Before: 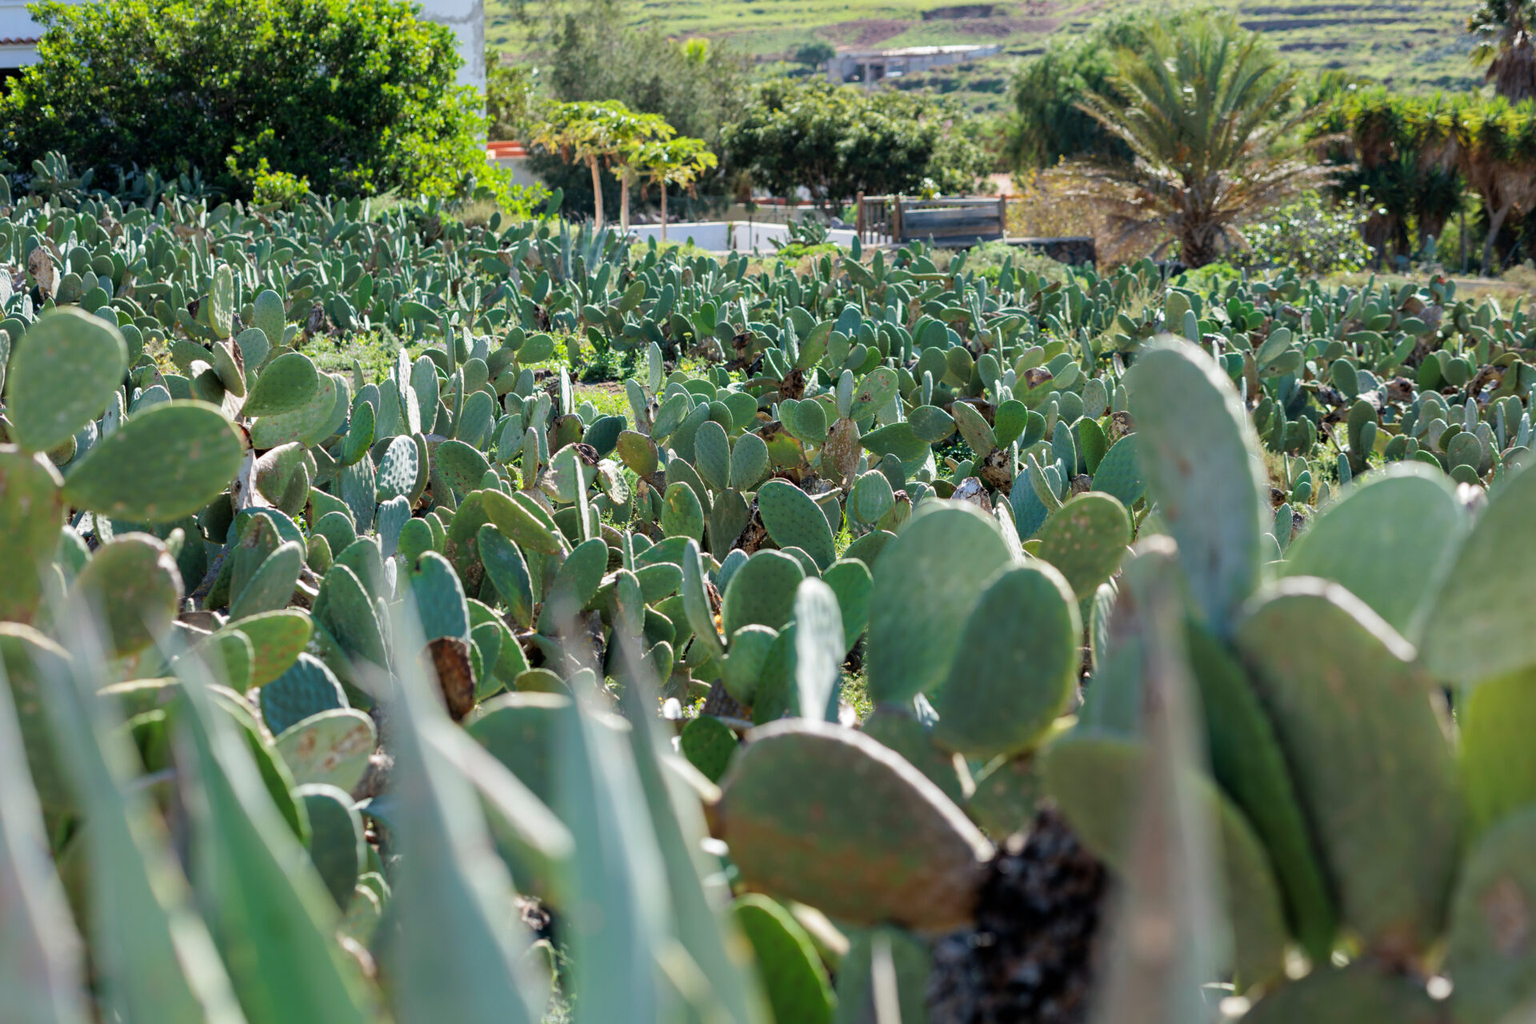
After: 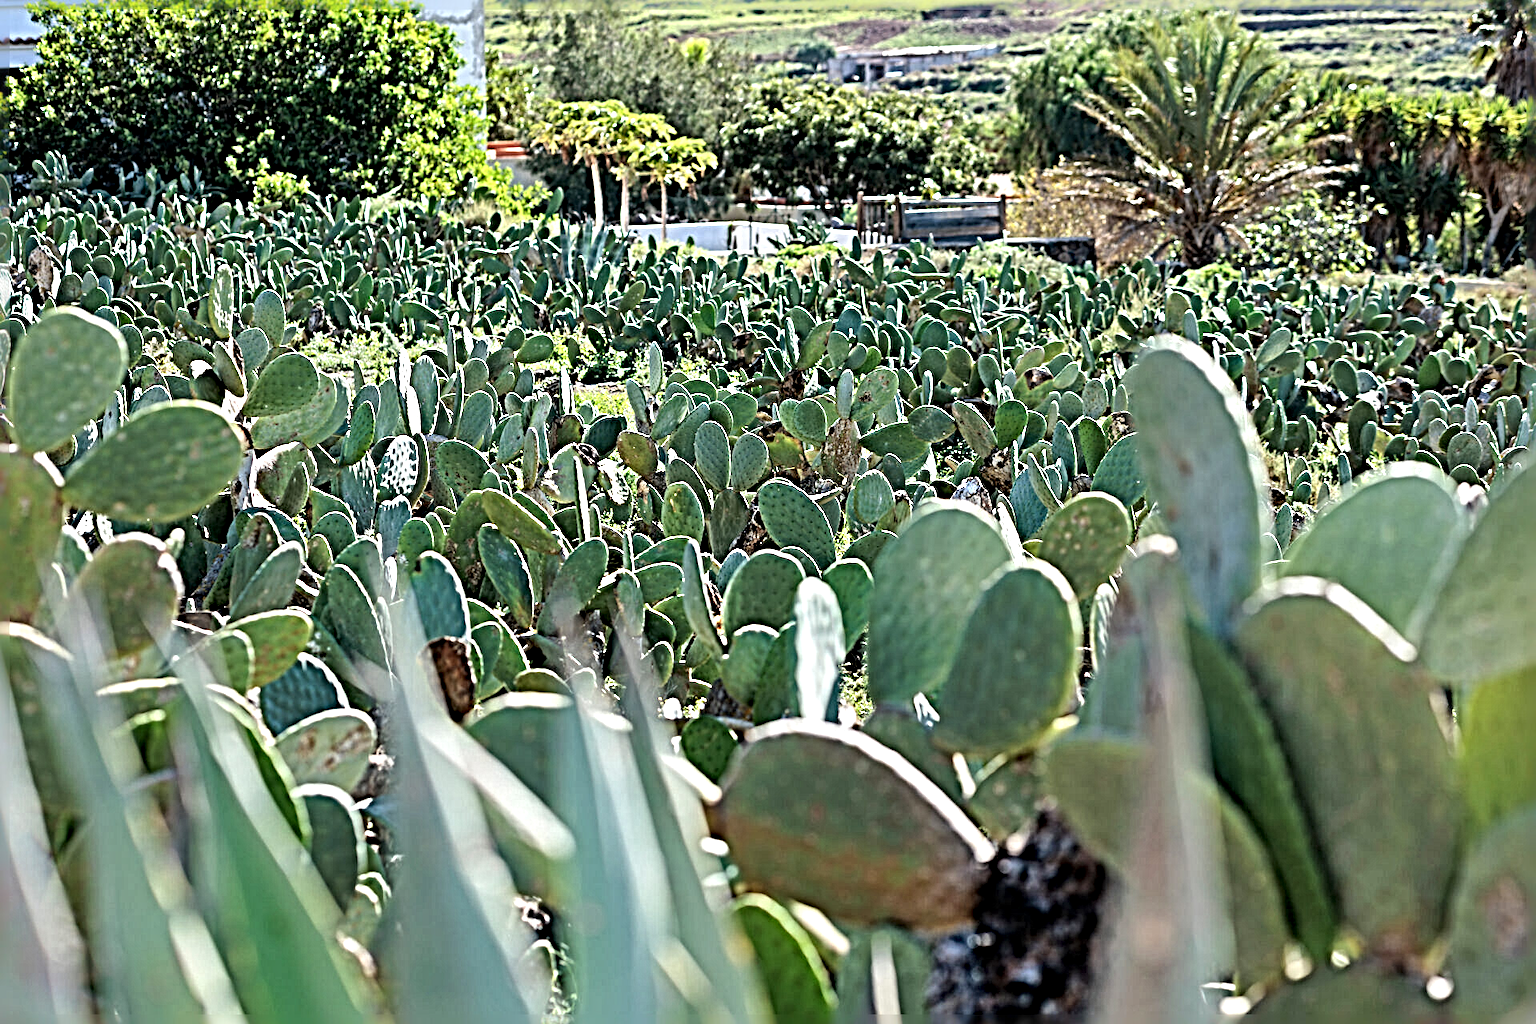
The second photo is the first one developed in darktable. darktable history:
sharpen: radius 6.3, amount 1.8, threshold 0
color zones: curves: ch0 [(0.068, 0.464) (0.25, 0.5) (0.48, 0.508) (0.75, 0.536) (0.886, 0.476) (0.967, 0.456)]; ch1 [(0.066, 0.456) (0.25, 0.5) (0.616, 0.508) (0.746, 0.56) (0.934, 0.444)]
shadows and highlights: radius 110.86, shadows 51.09, white point adjustment 9.16, highlights -4.17, highlights color adjustment 32.2%, soften with gaussian
